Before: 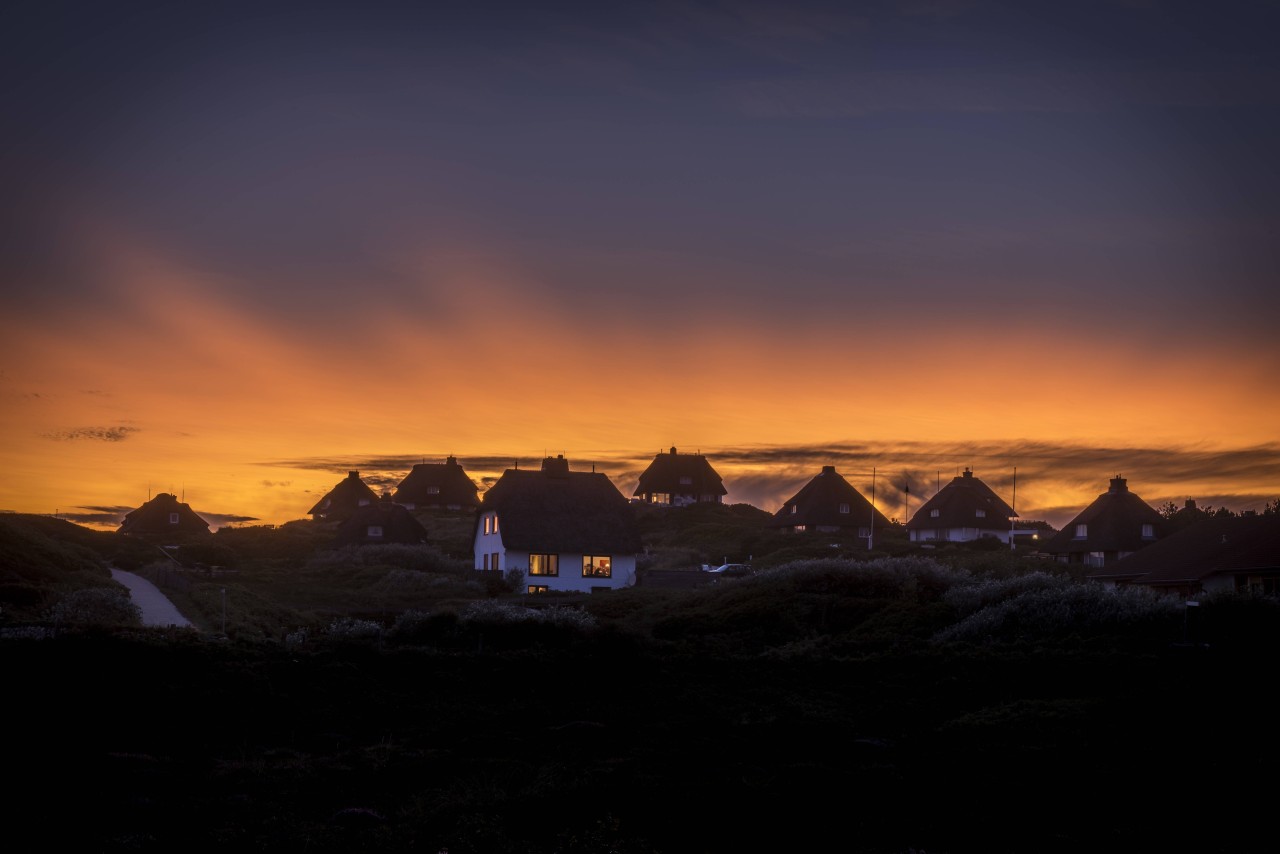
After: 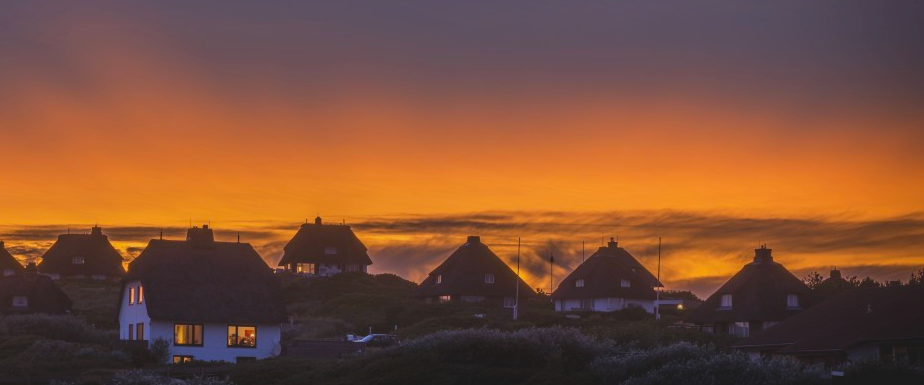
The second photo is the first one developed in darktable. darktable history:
crop and rotate: left 27.782%, top 26.994%, bottom 27.81%
contrast brightness saturation: contrast -0.188, saturation 0.186
